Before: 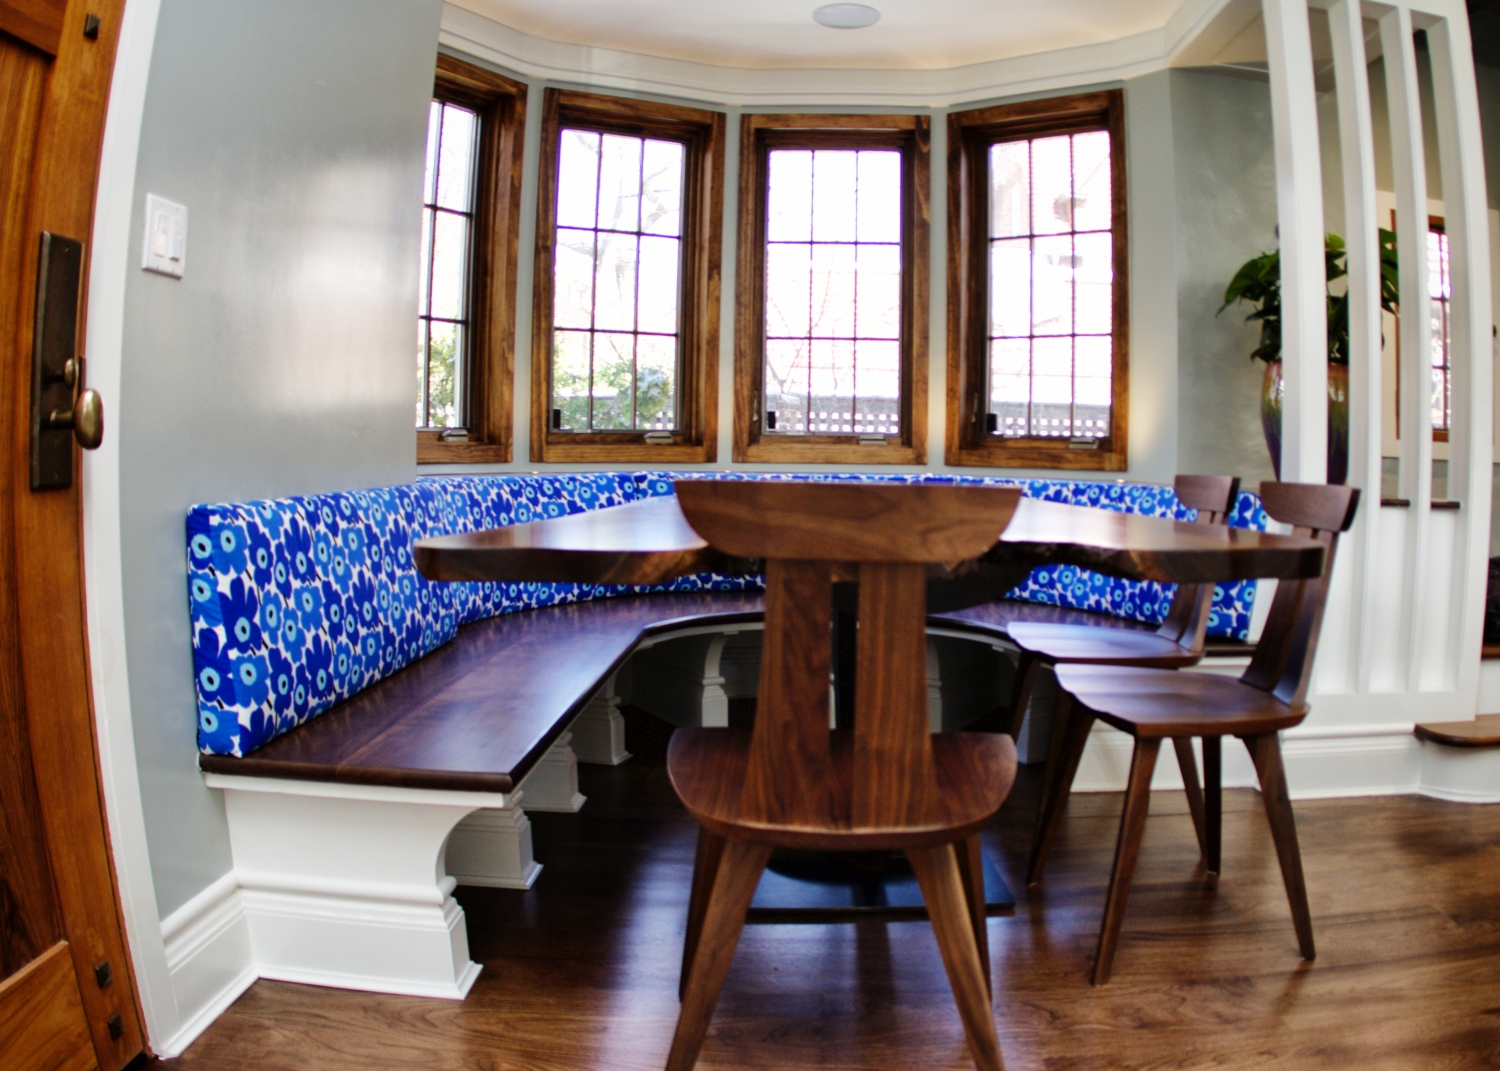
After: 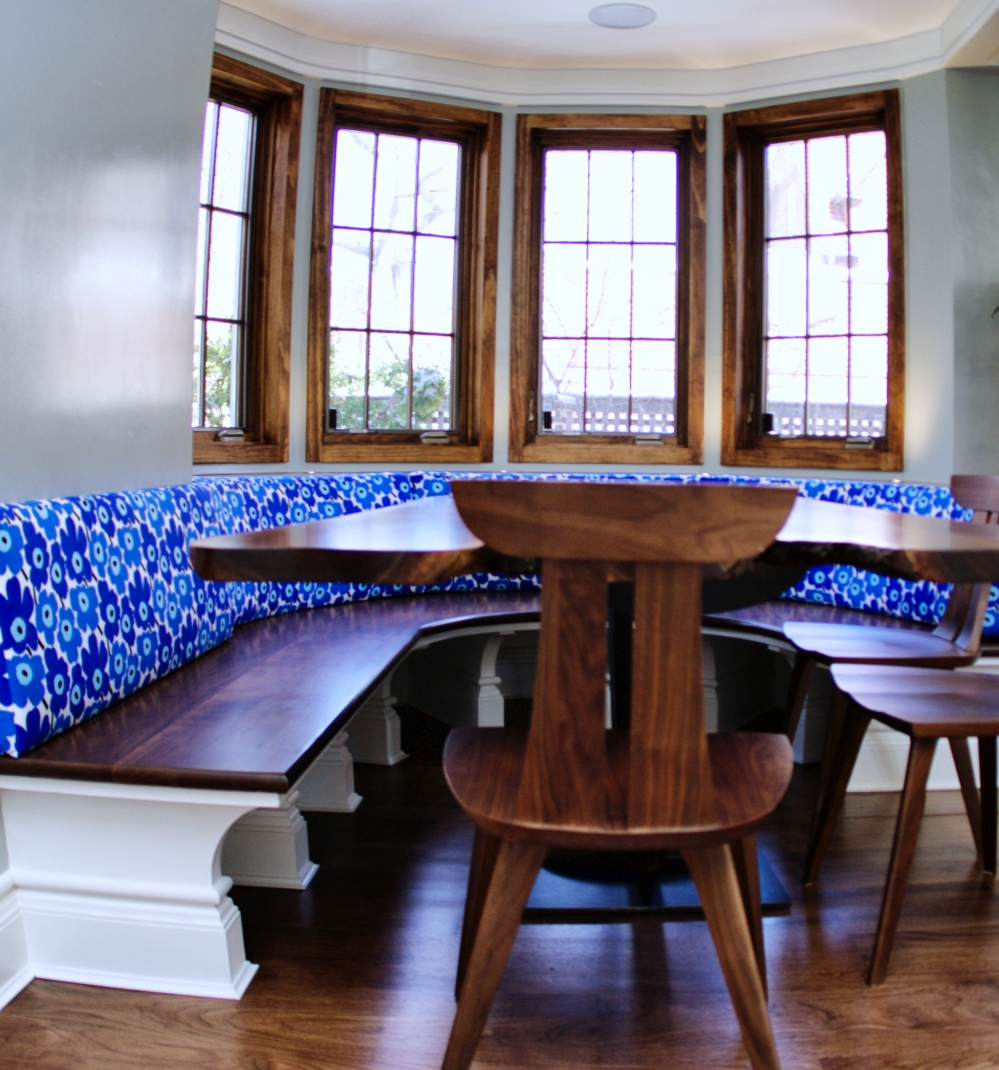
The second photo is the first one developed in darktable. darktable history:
color calibration: illuminant as shot in camera, x 0.366, y 0.378, temperature 4425.7 K, saturation algorithm version 1 (2020)
crop and rotate: left 15.055%, right 18.278%
